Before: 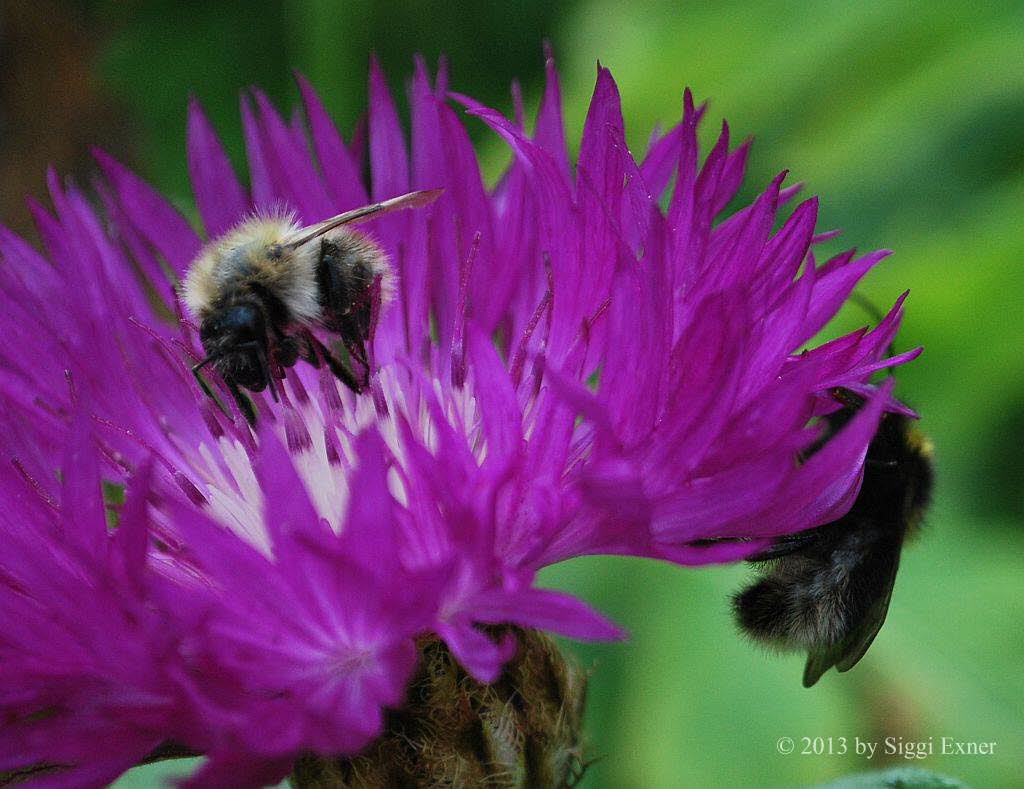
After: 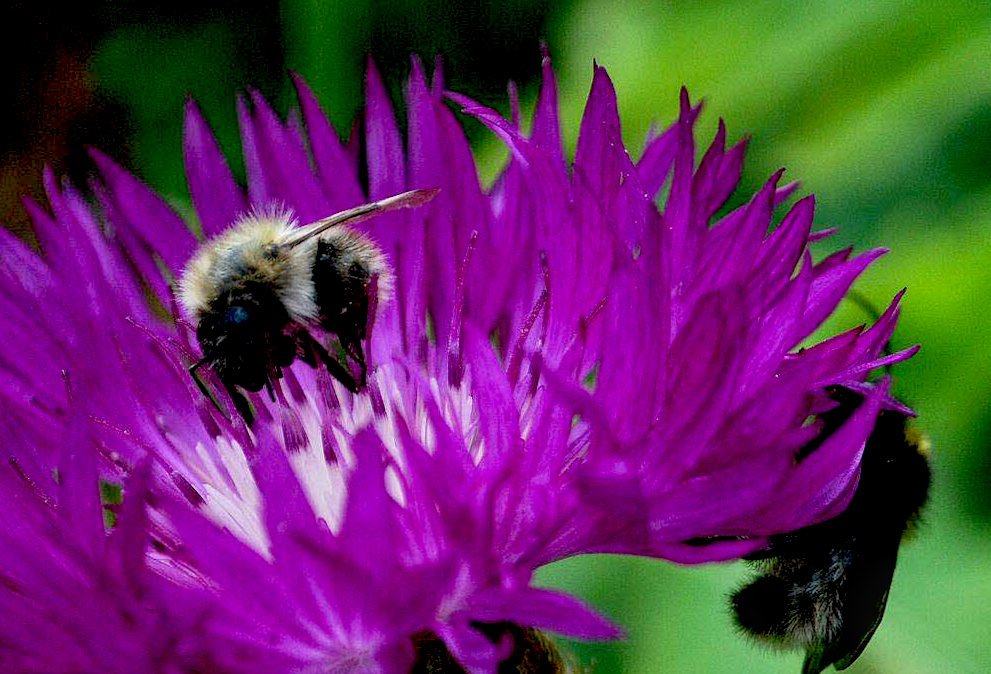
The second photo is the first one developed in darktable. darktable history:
exposure: black level correction 0.024, exposure 0.182 EV, compensate exposure bias true, compensate highlight preservation false
color calibration: gray › normalize channels true, illuminant same as pipeline (D50), adaptation XYZ, x 0.346, y 0.358, temperature 5004.79 K, gamut compression 0.02
local contrast: detail 130%
crop and rotate: angle 0.137°, left 0.222%, right 2.604%, bottom 14.203%
